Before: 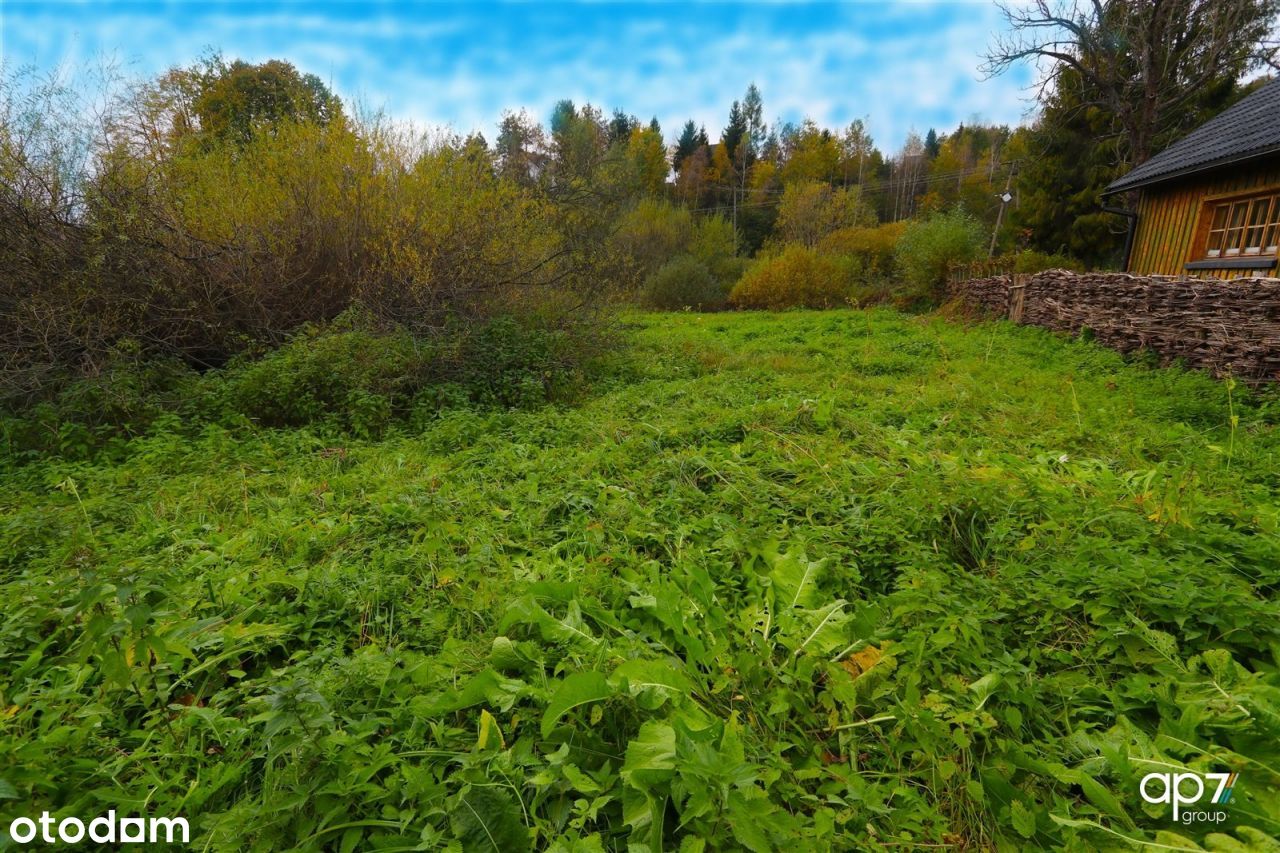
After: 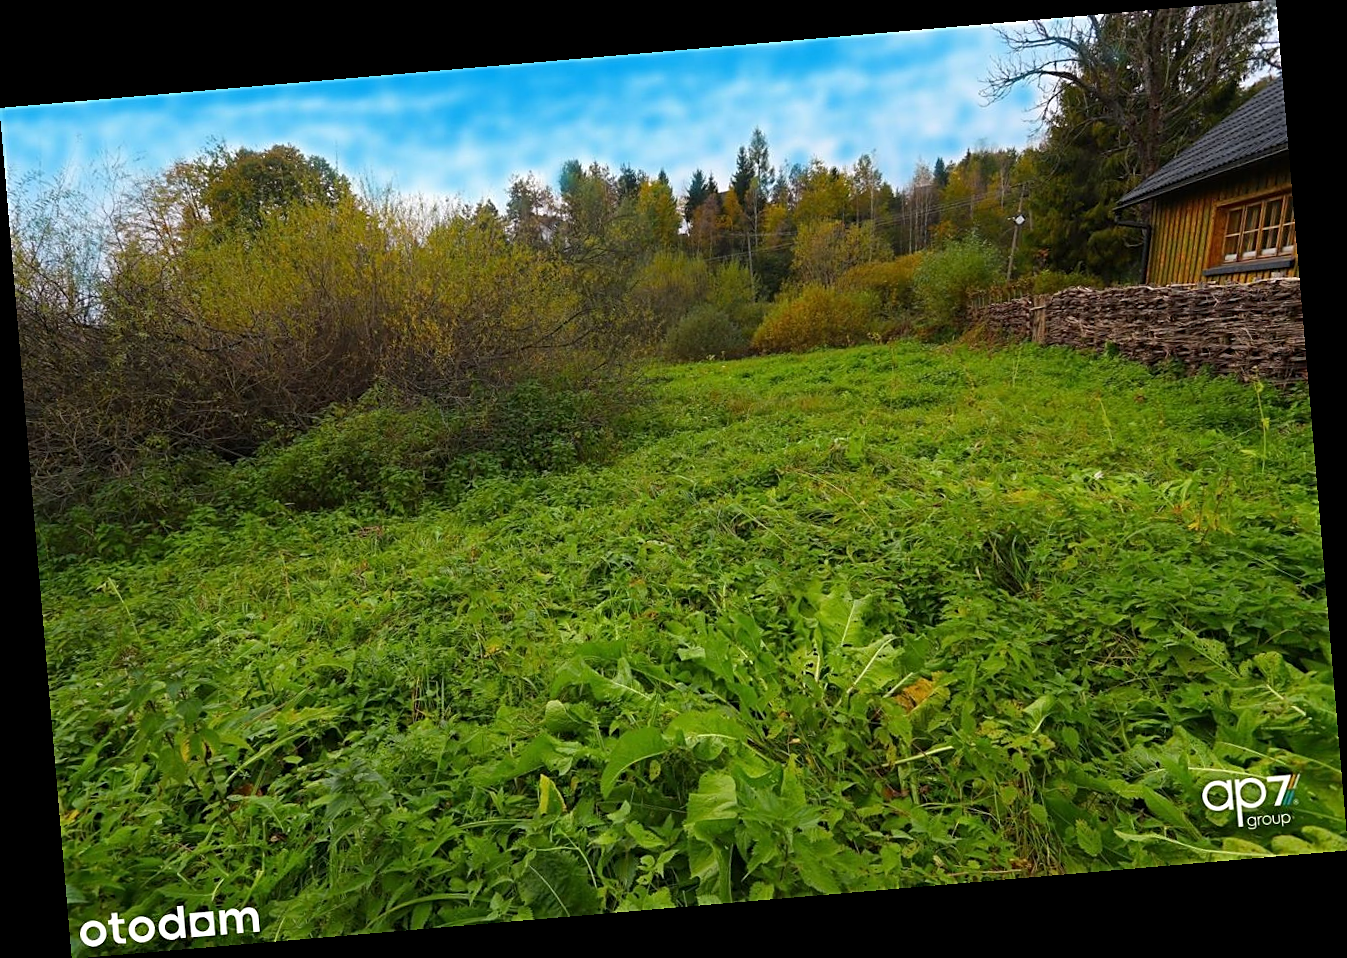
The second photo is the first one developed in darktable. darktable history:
rotate and perspective: rotation -4.86°, automatic cropping off
sharpen: on, module defaults
